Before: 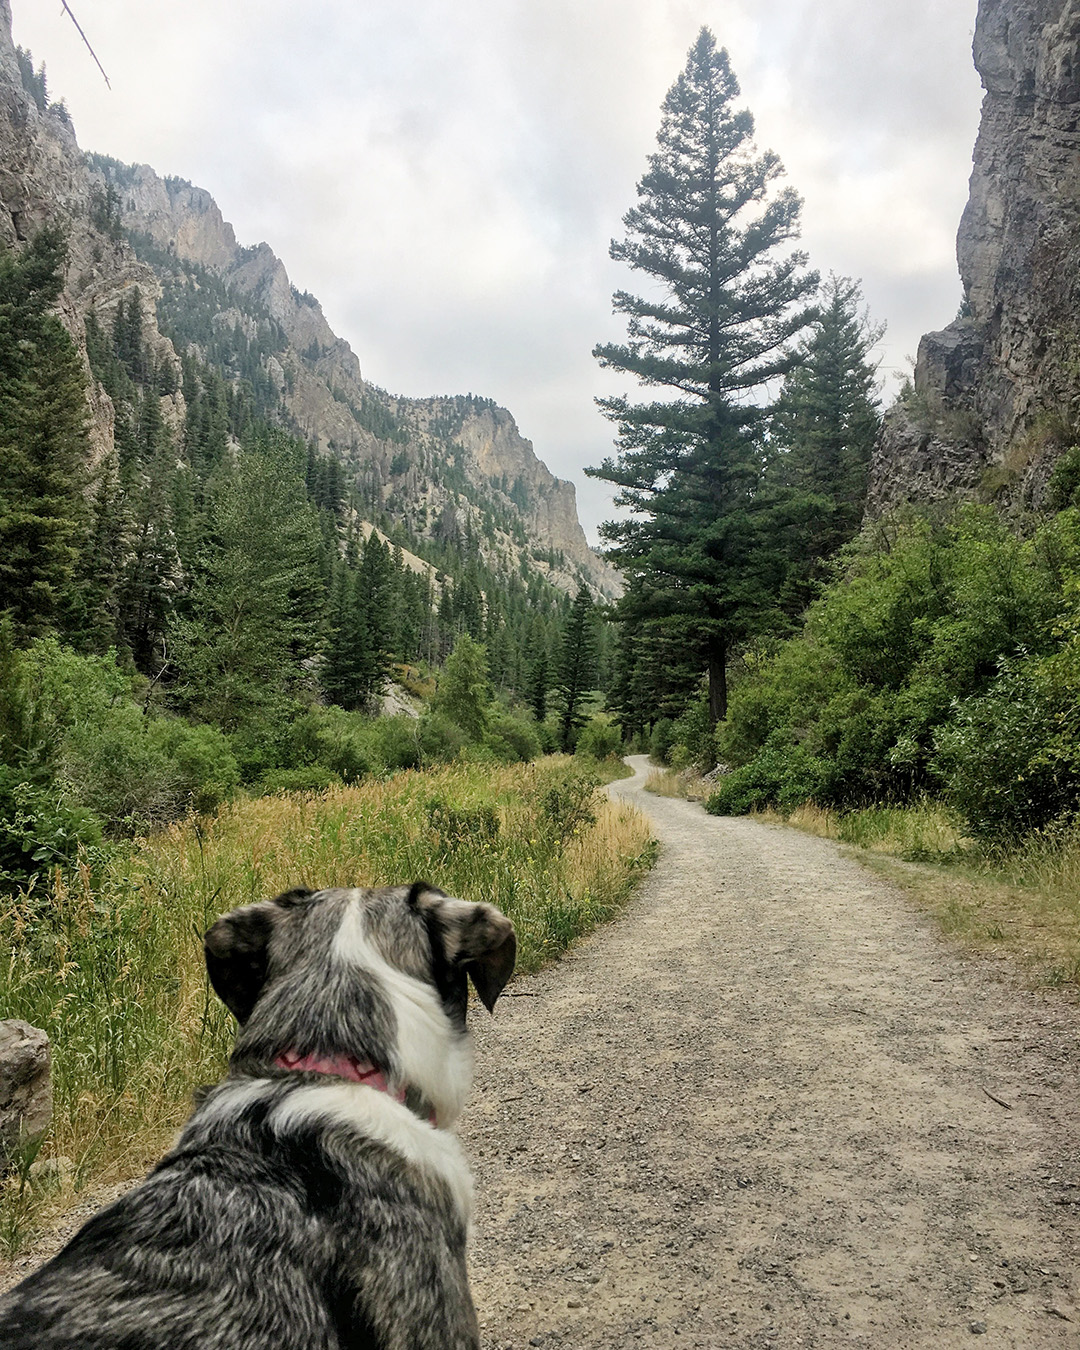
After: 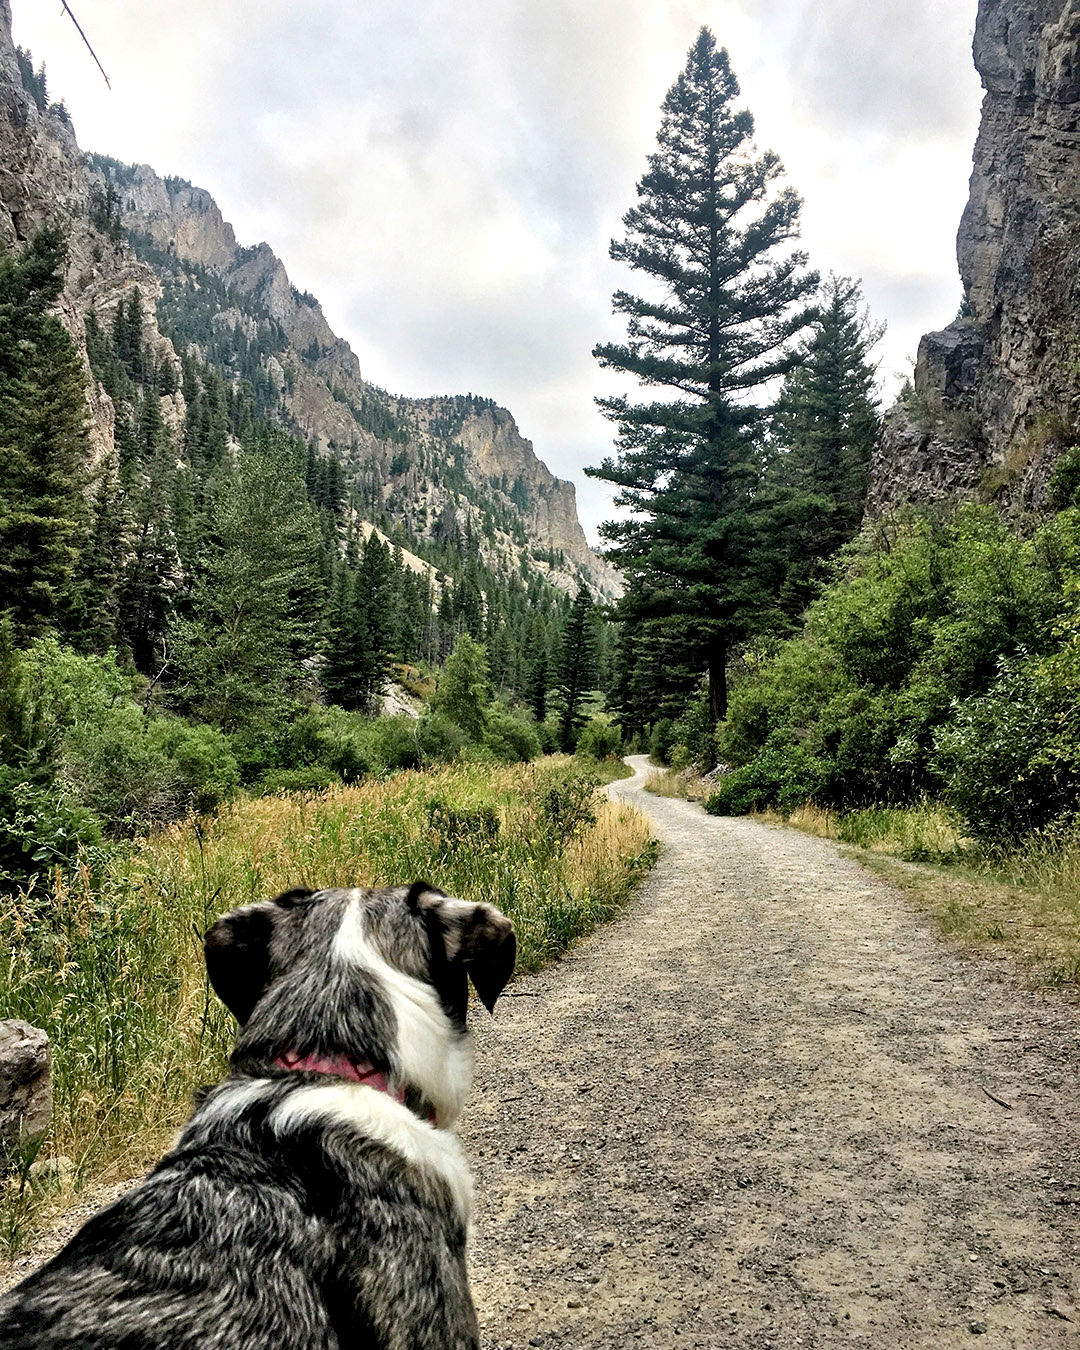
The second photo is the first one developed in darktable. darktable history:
contrast equalizer: y [[0.6 ×6], [0.55 ×6], [0 ×6], [0 ×6], [0 ×6]]
haze removal: compatibility mode true, adaptive false
